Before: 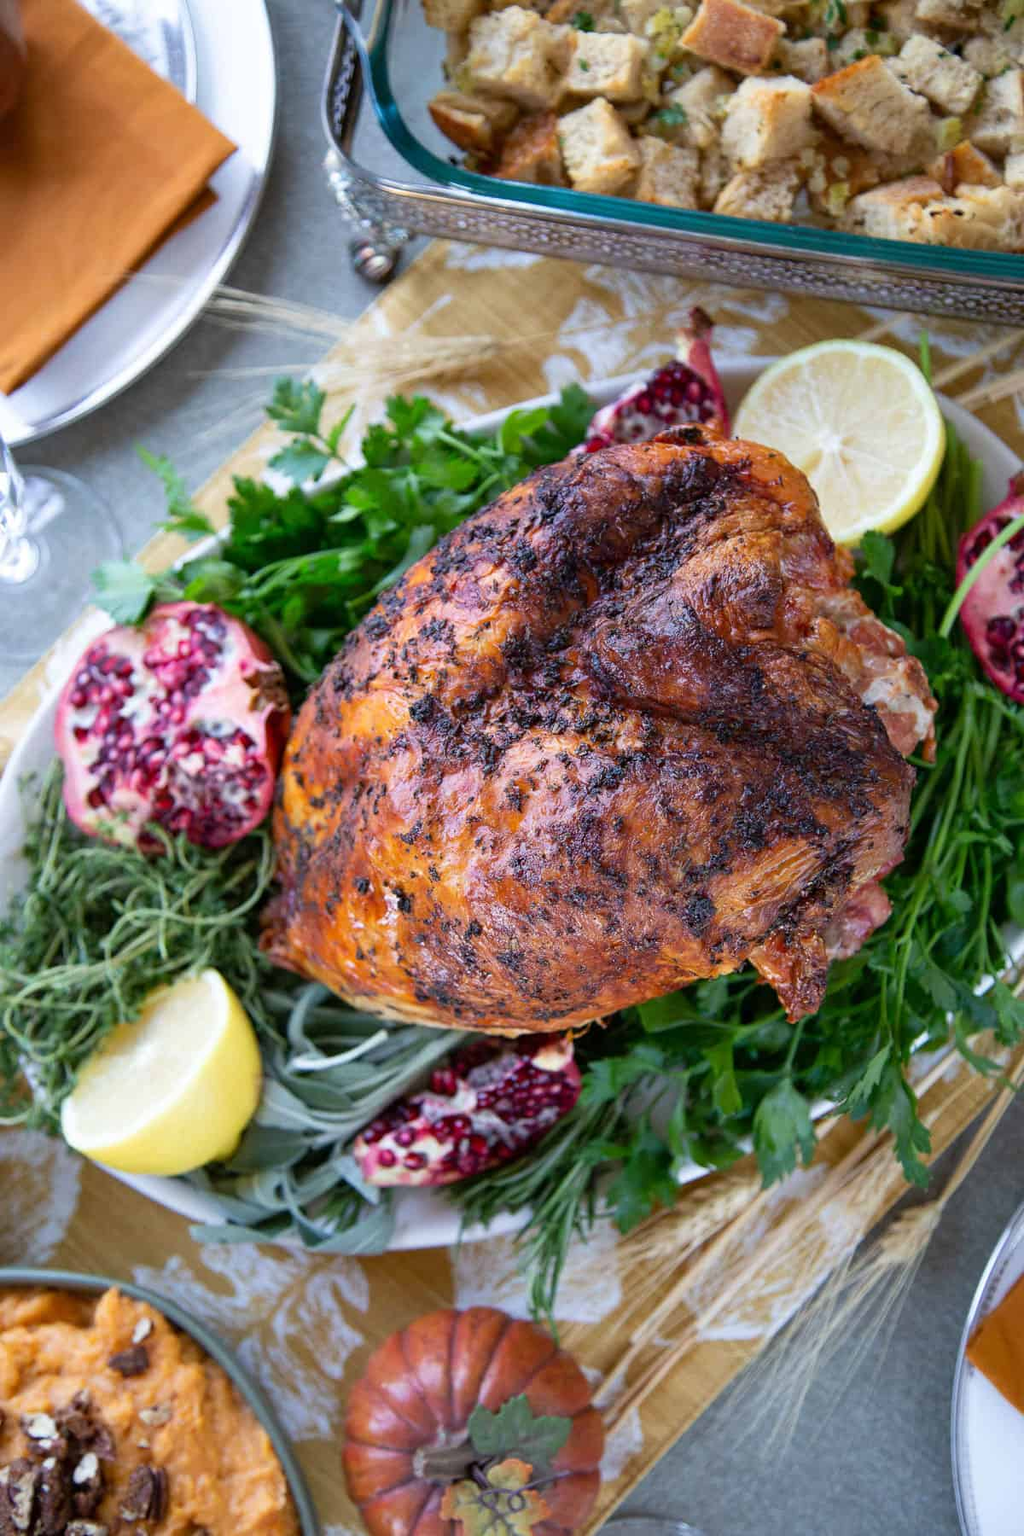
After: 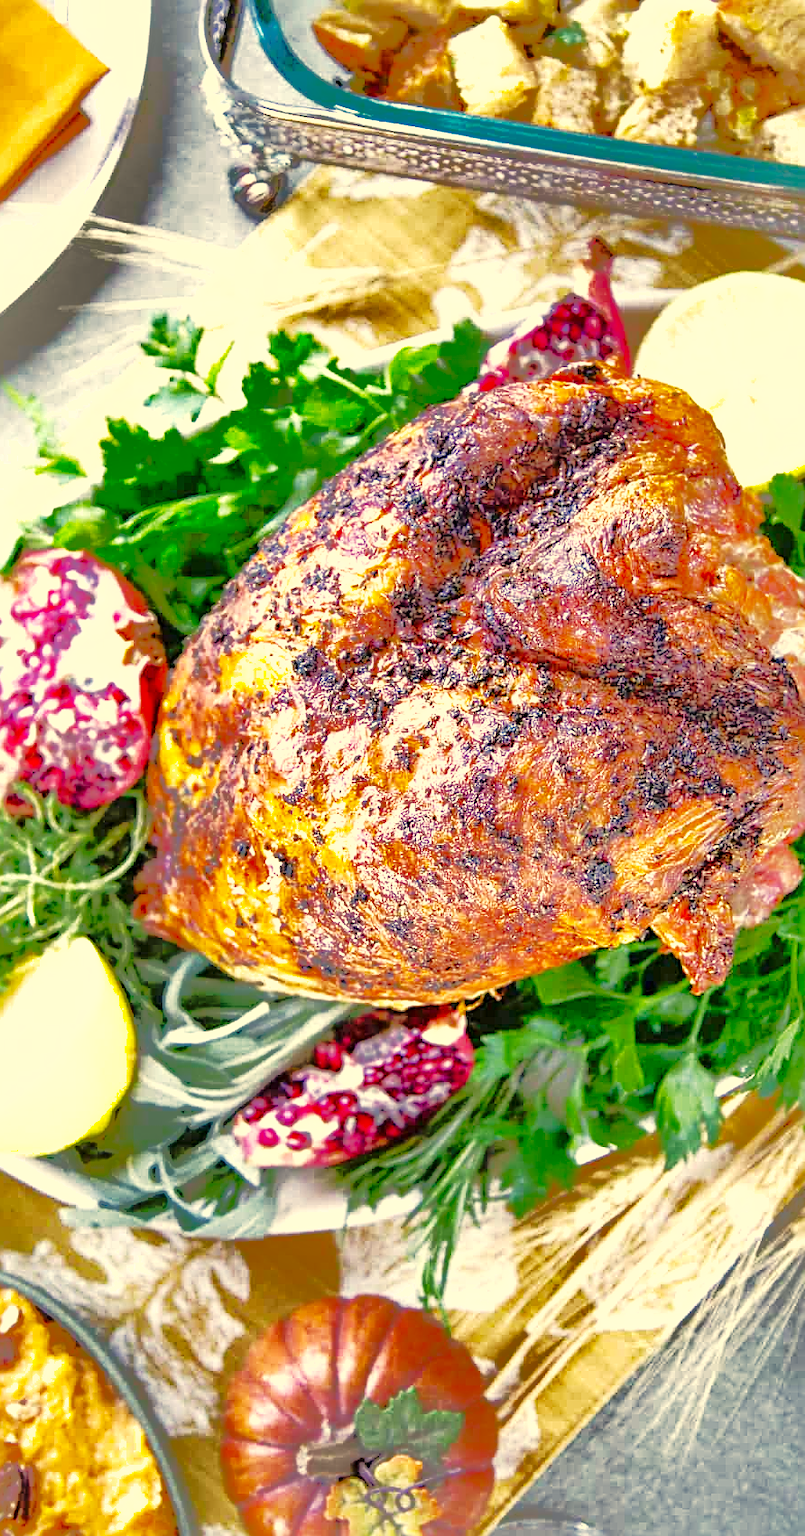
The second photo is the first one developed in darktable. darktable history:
shadows and highlights: shadows -19.05, highlights -73.61
tone equalizer: -8 EV 0.03 EV, -7 EV -0.014 EV, -6 EV 0.025 EV, -5 EV 0.028 EV, -4 EV 0.265 EV, -3 EV 0.646 EV, -2 EV 0.566 EV, -1 EV 0.212 EV, +0 EV 0.046 EV, smoothing diameter 24.88%, edges refinement/feathering 11.94, preserve details guided filter
base curve: curves: ch0 [(0, 0) (0.028, 0.03) (0.121, 0.232) (0.46, 0.748) (0.859, 0.968) (1, 1)], preserve colors none
color correction: highlights a* 2.45, highlights b* 23.02
crop and rotate: left 13.051%, top 5.412%, right 12.516%
sharpen: radius 2.533, amount 0.628
exposure: black level correction 0, exposure 1.001 EV, compensate exposure bias true, compensate highlight preservation false
